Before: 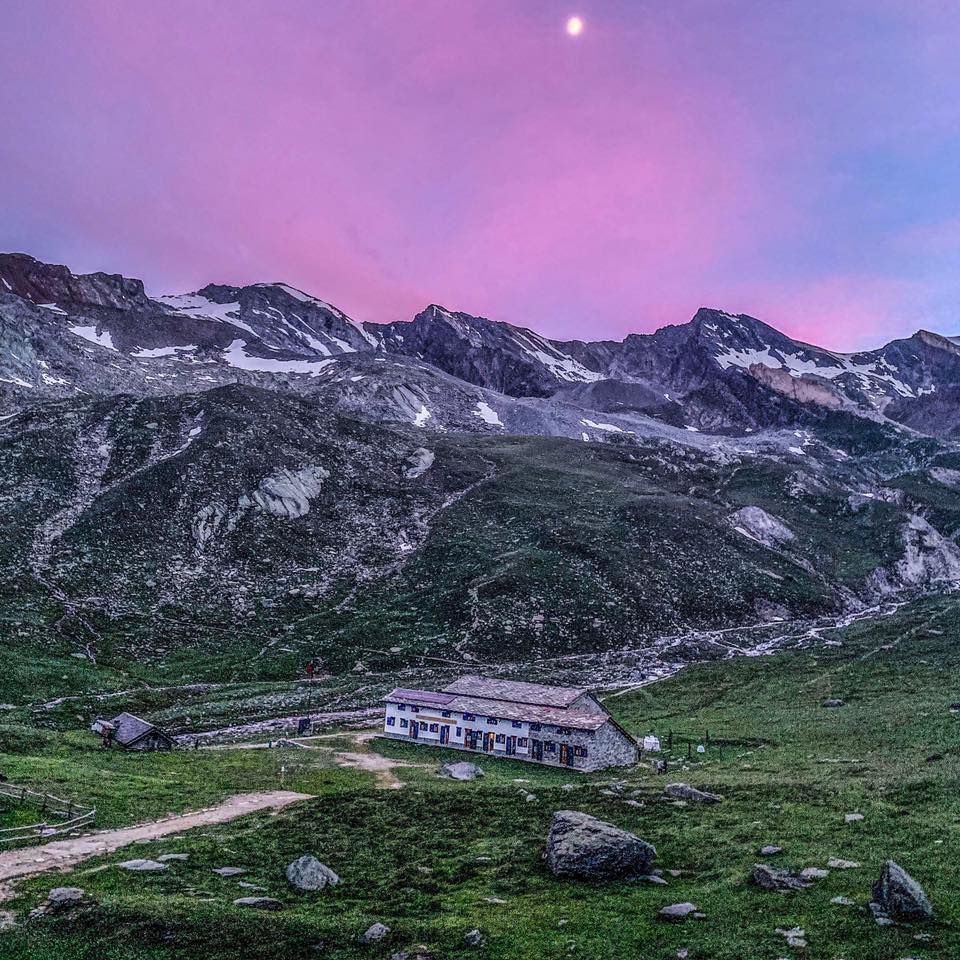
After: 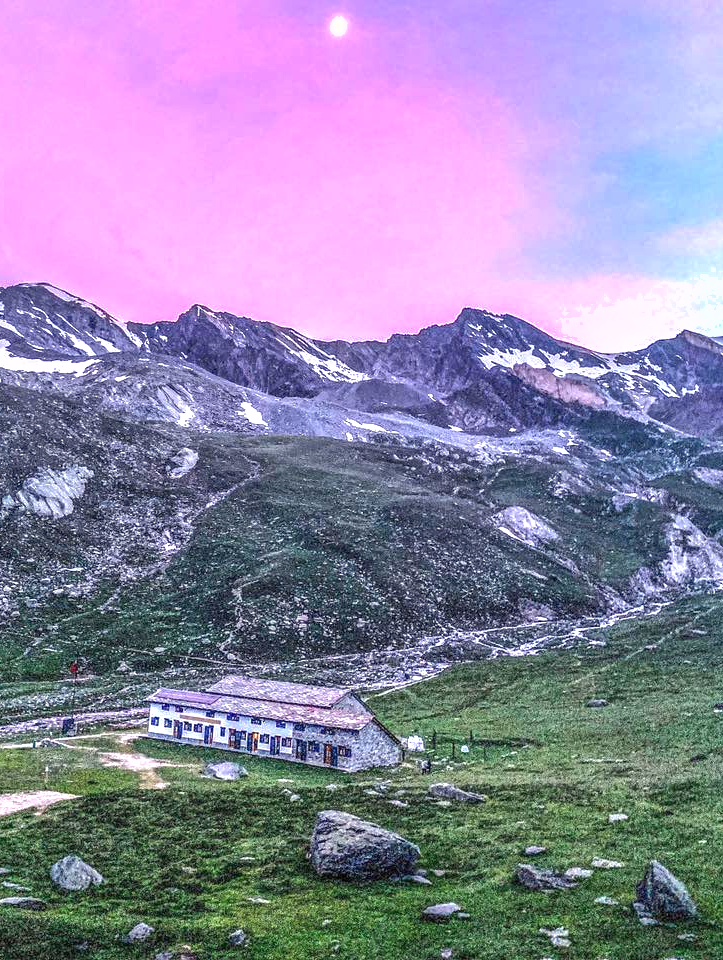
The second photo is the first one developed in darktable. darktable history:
crop and rotate: left 24.6%
exposure: black level correction 0, exposure 1.2 EV, compensate highlight preservation false
shadows and highlights: on, module defaults
